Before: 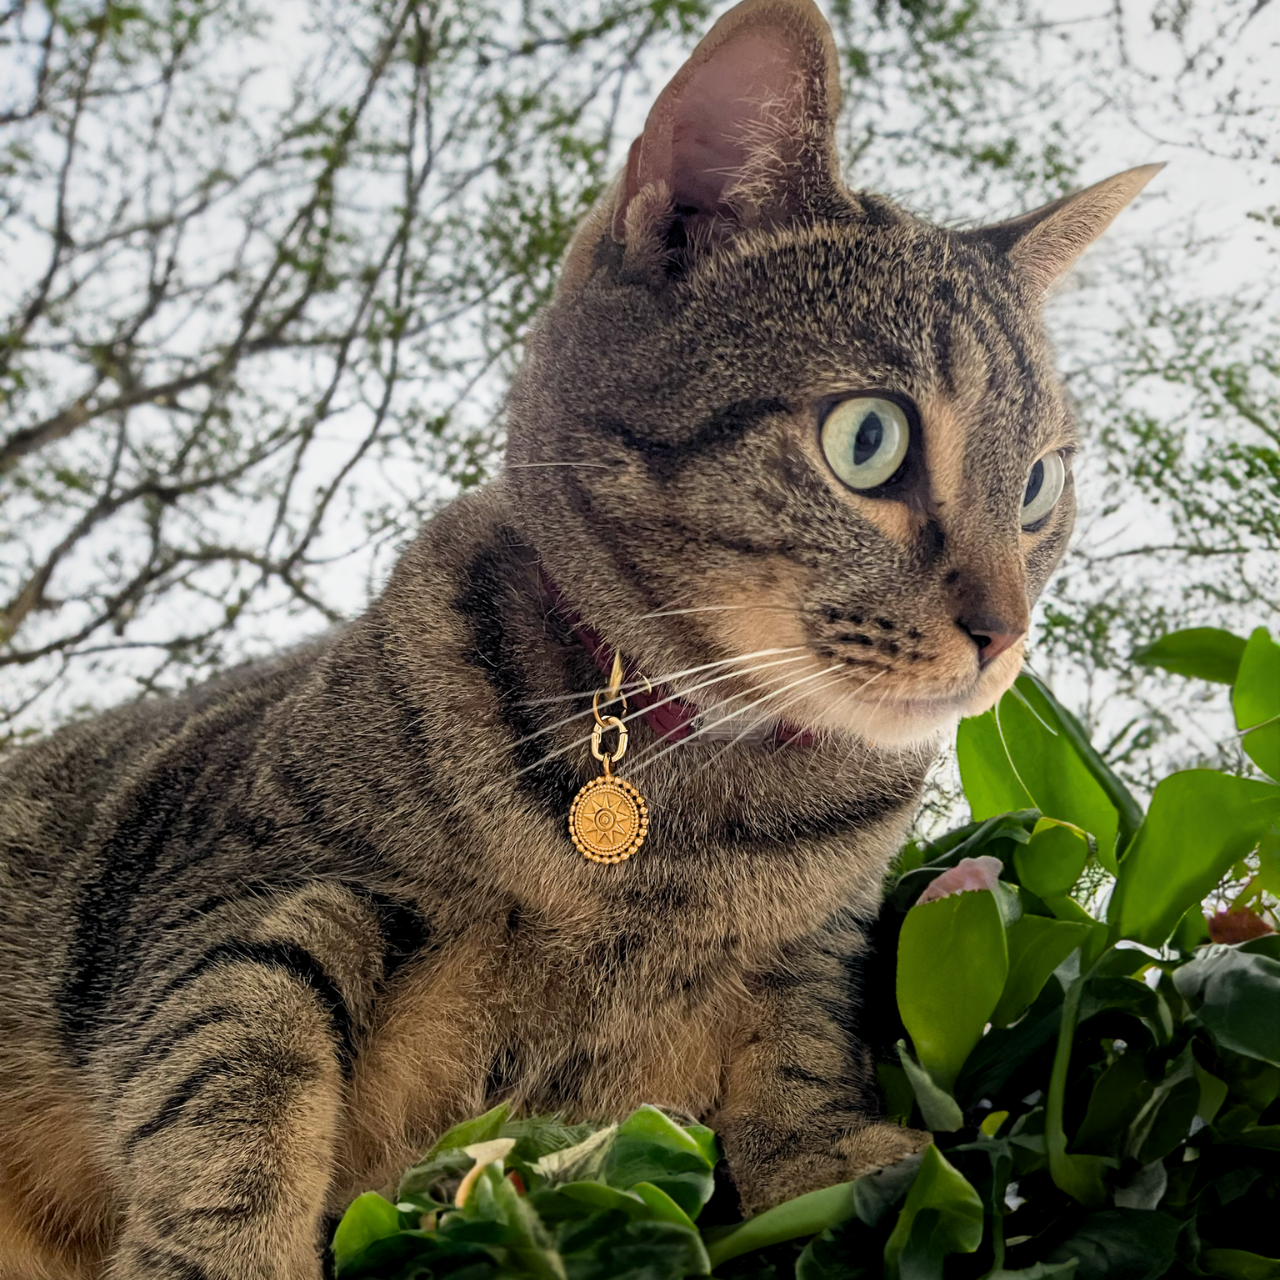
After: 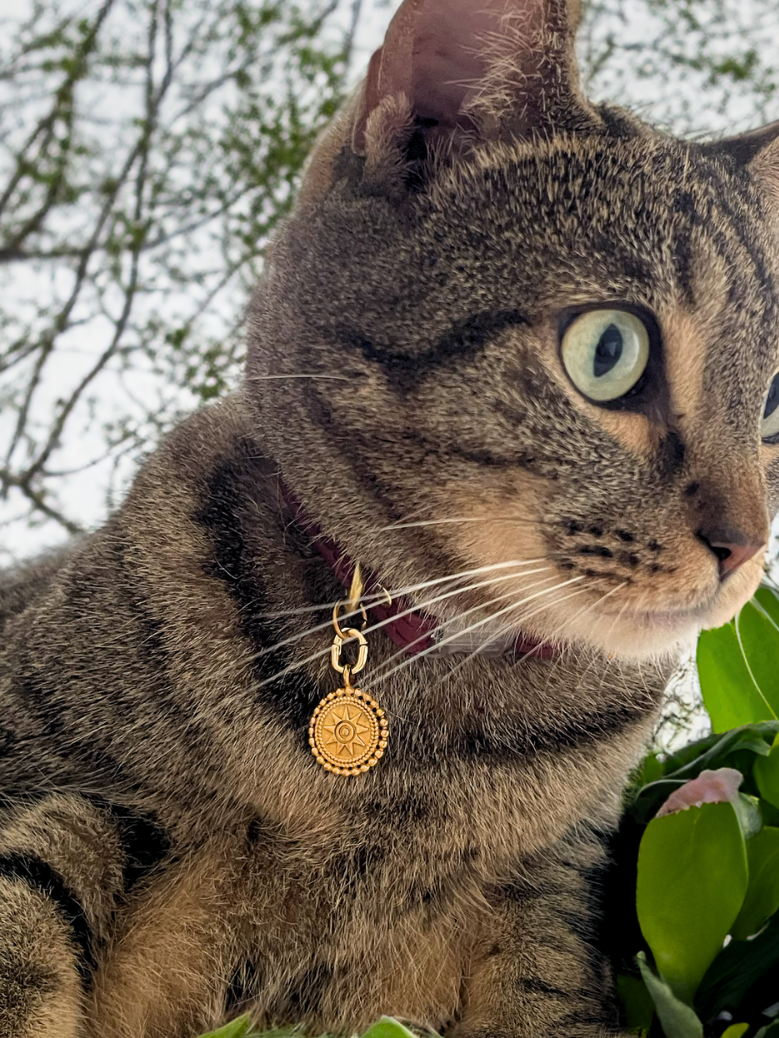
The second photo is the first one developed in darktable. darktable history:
crop: left 20.318%, top 6.953%, right 18.758%, bottom 11.884%
